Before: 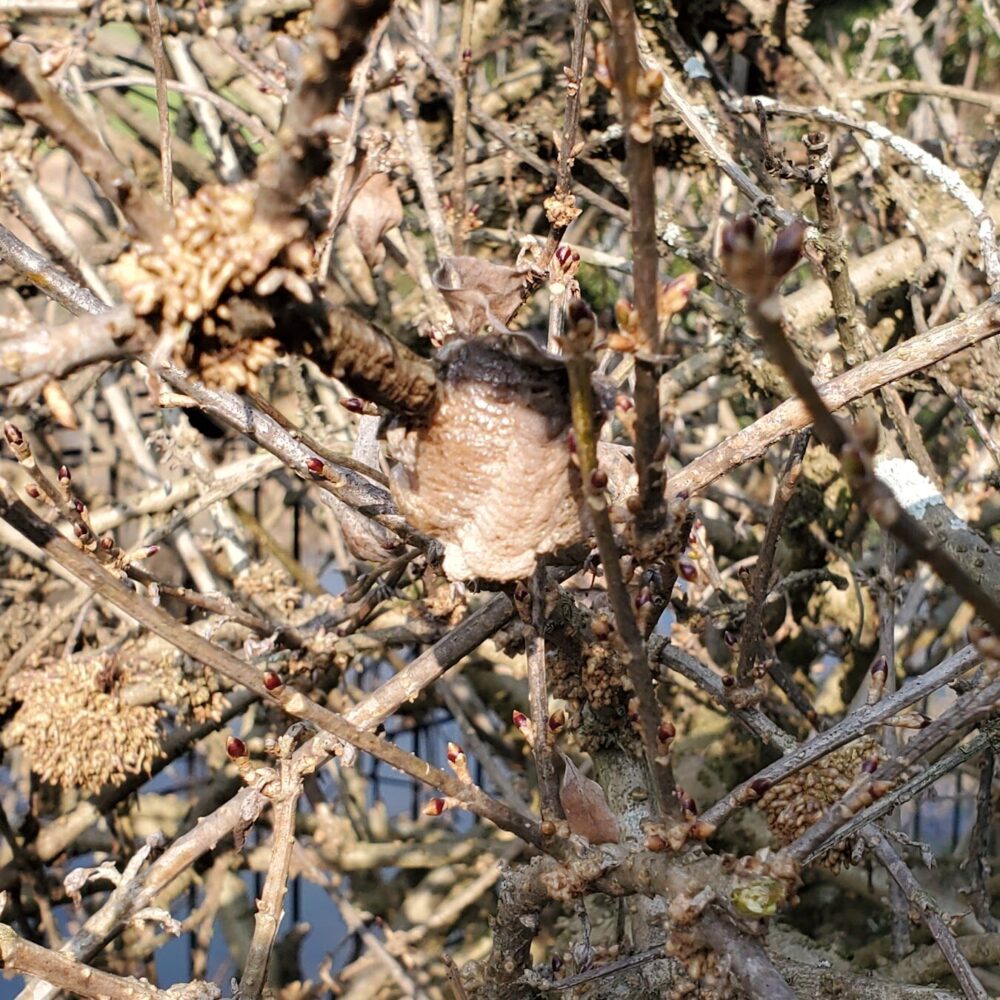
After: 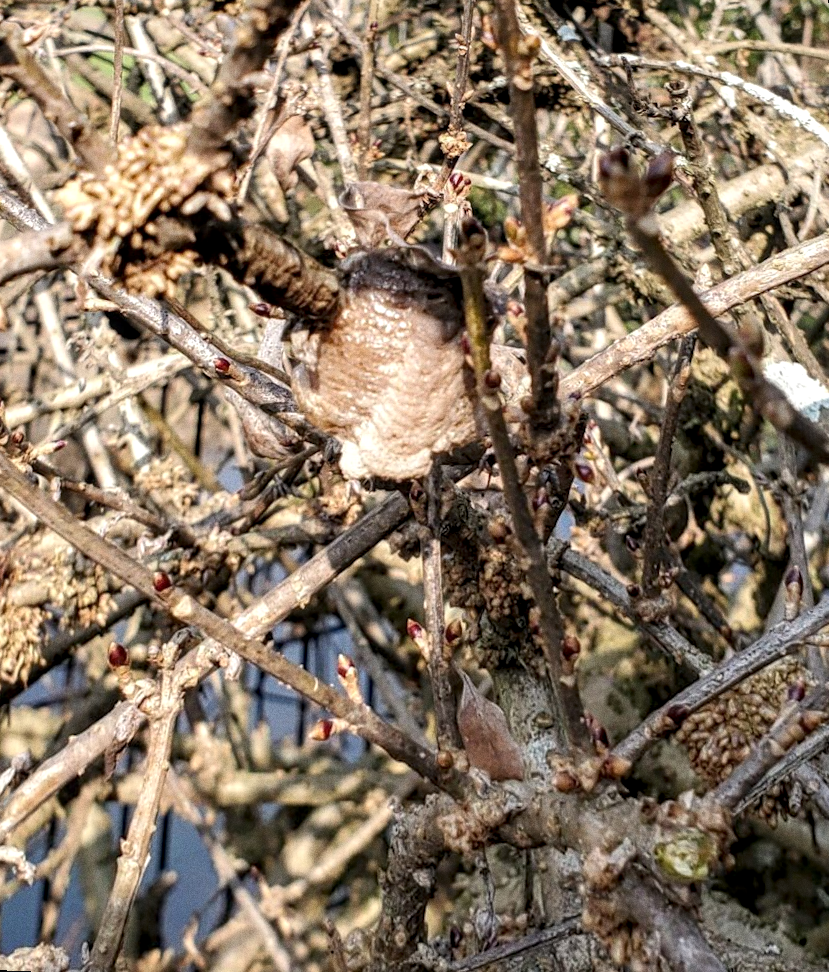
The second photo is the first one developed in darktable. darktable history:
grain: coarseness 0.47 ISO
rotate and perspective: rotation 0.72°, lens shift (vertical) -0.352, lens shift (horizontal) -0.051, crop left 0.152, crop right 0.859, crop top 0.019, crop bottom 0.964
local contrast: detail 142%
